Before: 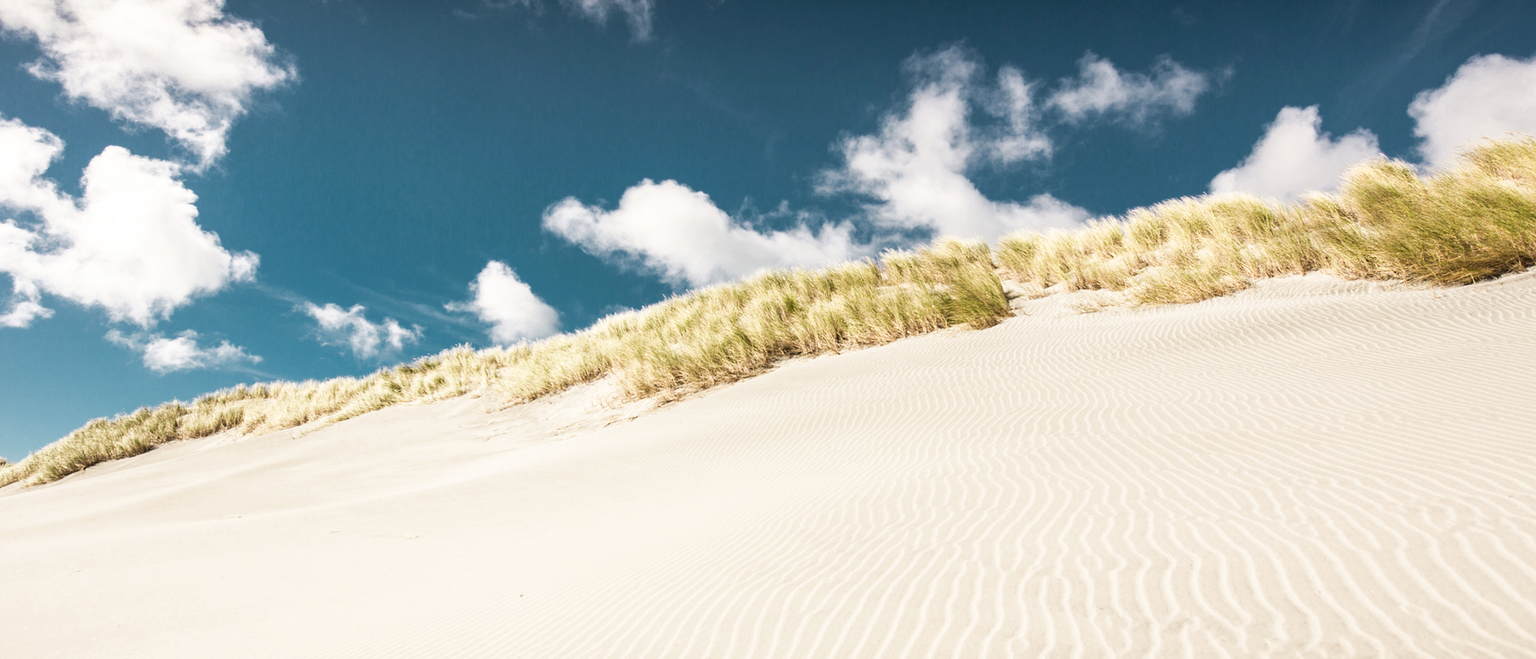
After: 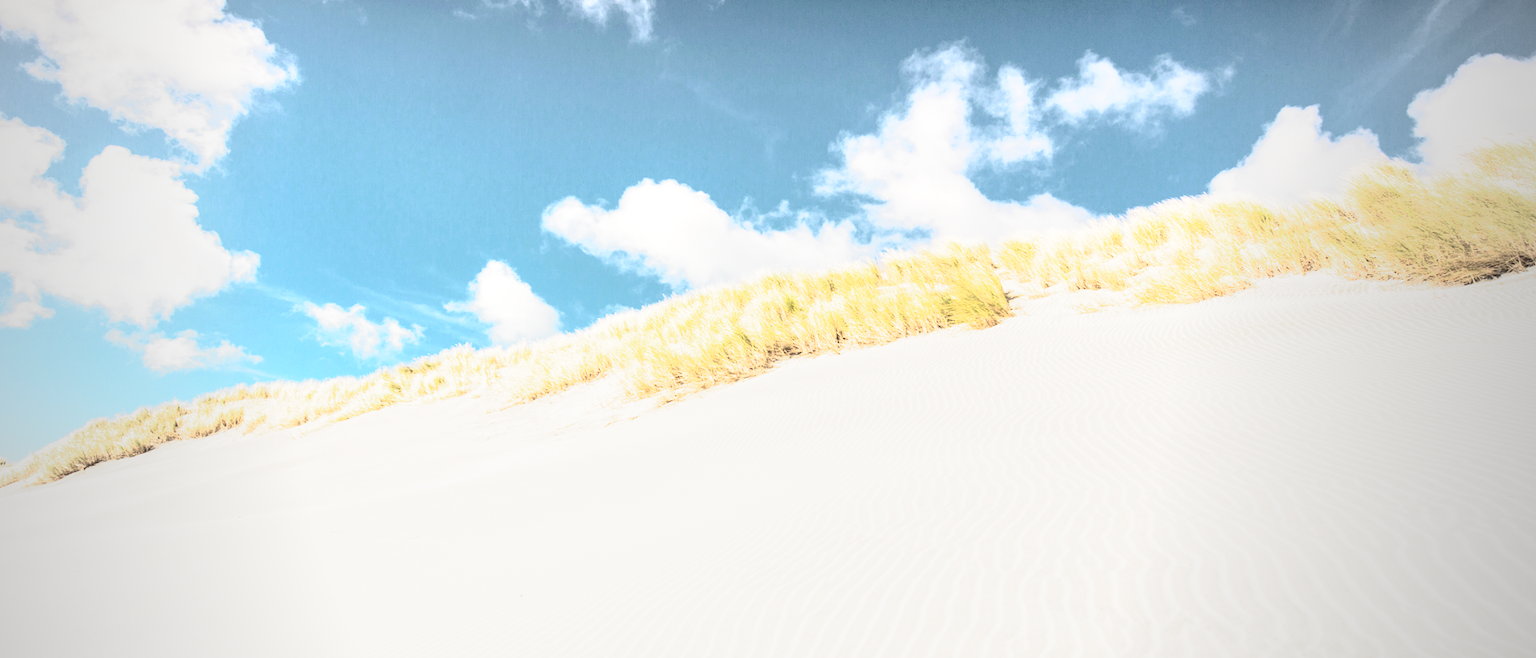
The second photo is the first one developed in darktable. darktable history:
tone curve: curves: ch0 [(0, 0) (0.003, 0.202) (0.011, 0.205) (0.025, 0.222) (0.044, 0.258) (0.069, 0.298) (0.1, 0.321) (0.136, 0.333) (0.177, 0.38) (0.224, 0.439) (0.277, 0.51) (0.335, 0.594) (0.399, 0.675) (0.468, 0.743) (0.543, 0.805) (0.623, 0.861) (0.709, 0.905) (0.801, 0.931) (0.898, 0.941) (1, 1)], color space Lab, independent channels, preserve colors none
local contrast: detail 130%
vignetting: fall-off start 96.83%, fall-off radius 101.11%, center (-0.052, -0.356), width/height ratio 0.611
exposure: exposure 0.196 EV, compensate highlight preservation false
base curve: curves: ch0 [(0, 0) (0.088, 0.125) (0.176, 0.251) (0.354, 0.501) (0.613, 0.749) (1, 0.877)], exposure shift 0.01, preserve colors none
